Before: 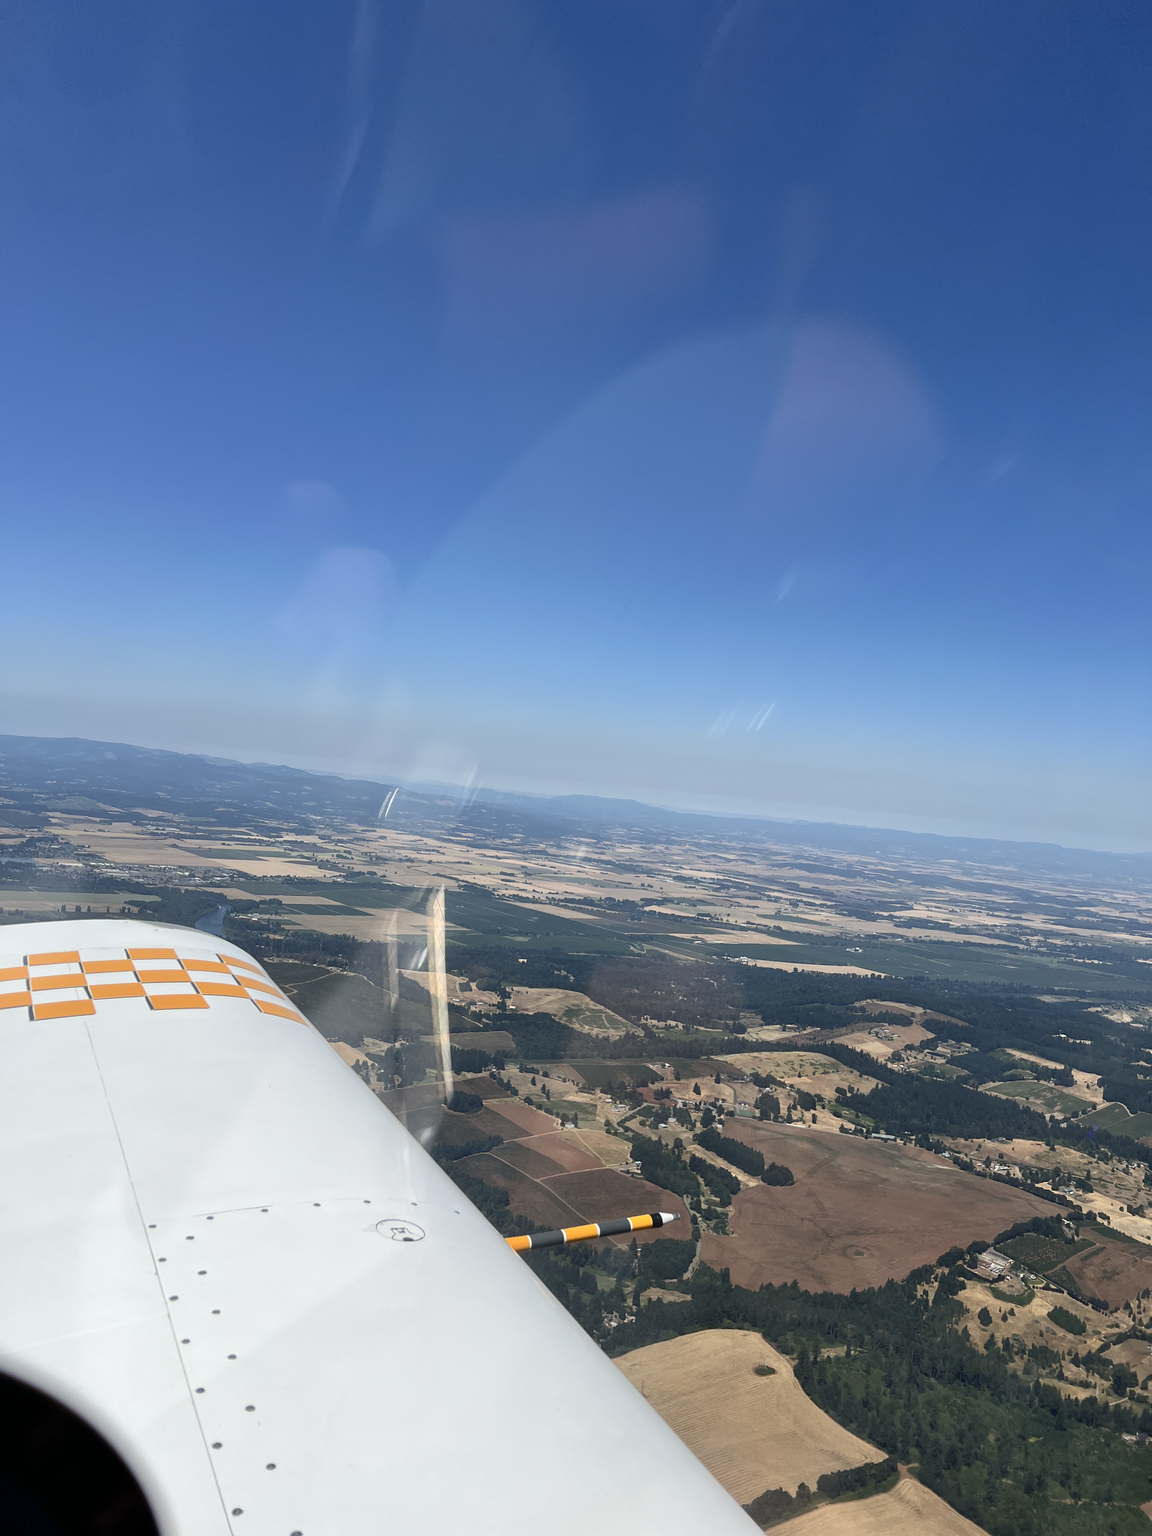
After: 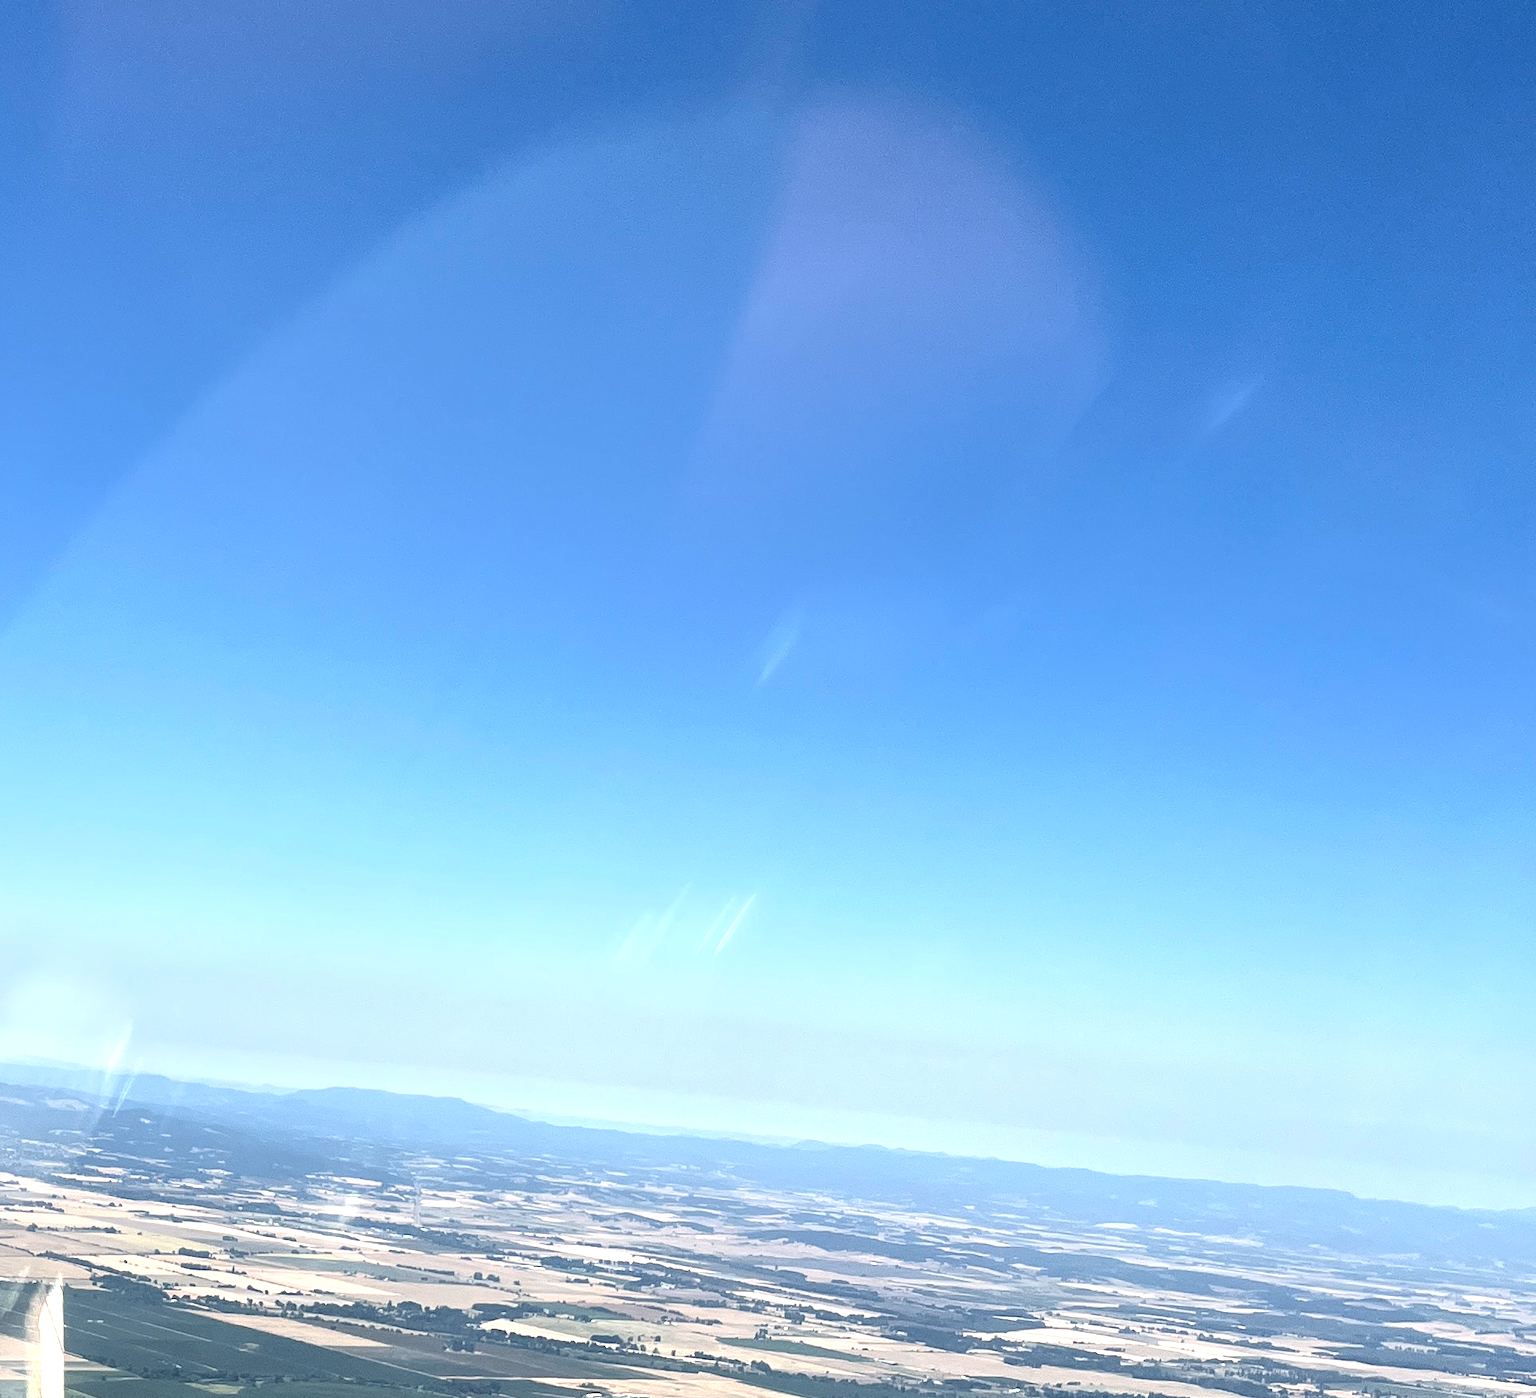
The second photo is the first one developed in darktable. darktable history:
crop: left 35.998%, top 17.946%, right 0.298%, bottom 38.532%
levels: levels [0.062, 0.494, 0.925]
exposure: exposure 0.641 EV, compensate exposure bias true, compensate highlight preservation false
local contrast: highlights 107%, shadows 99%, detail 120%, midtone range 0.2
